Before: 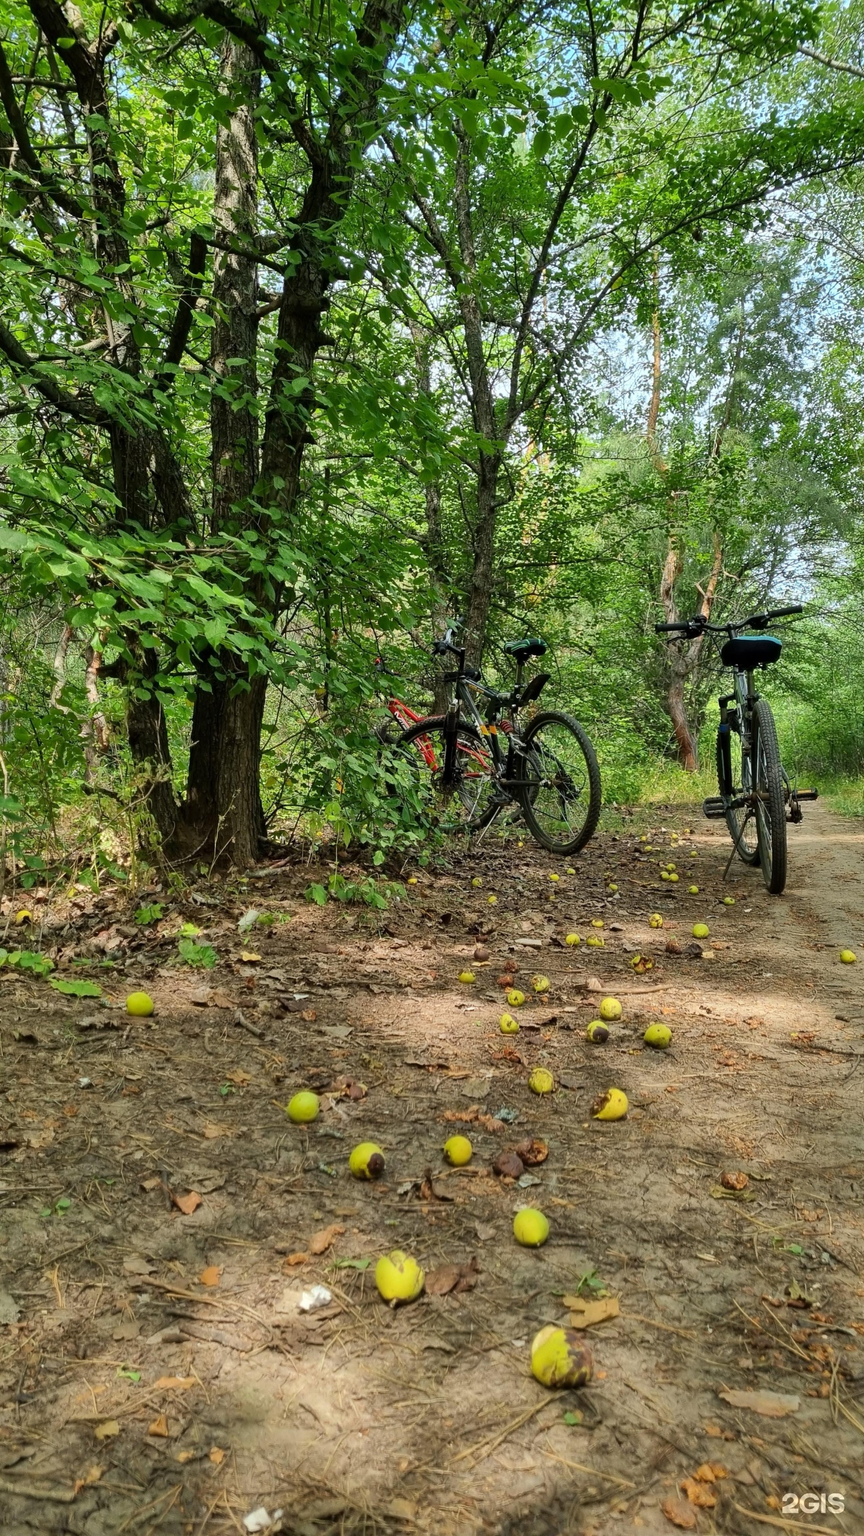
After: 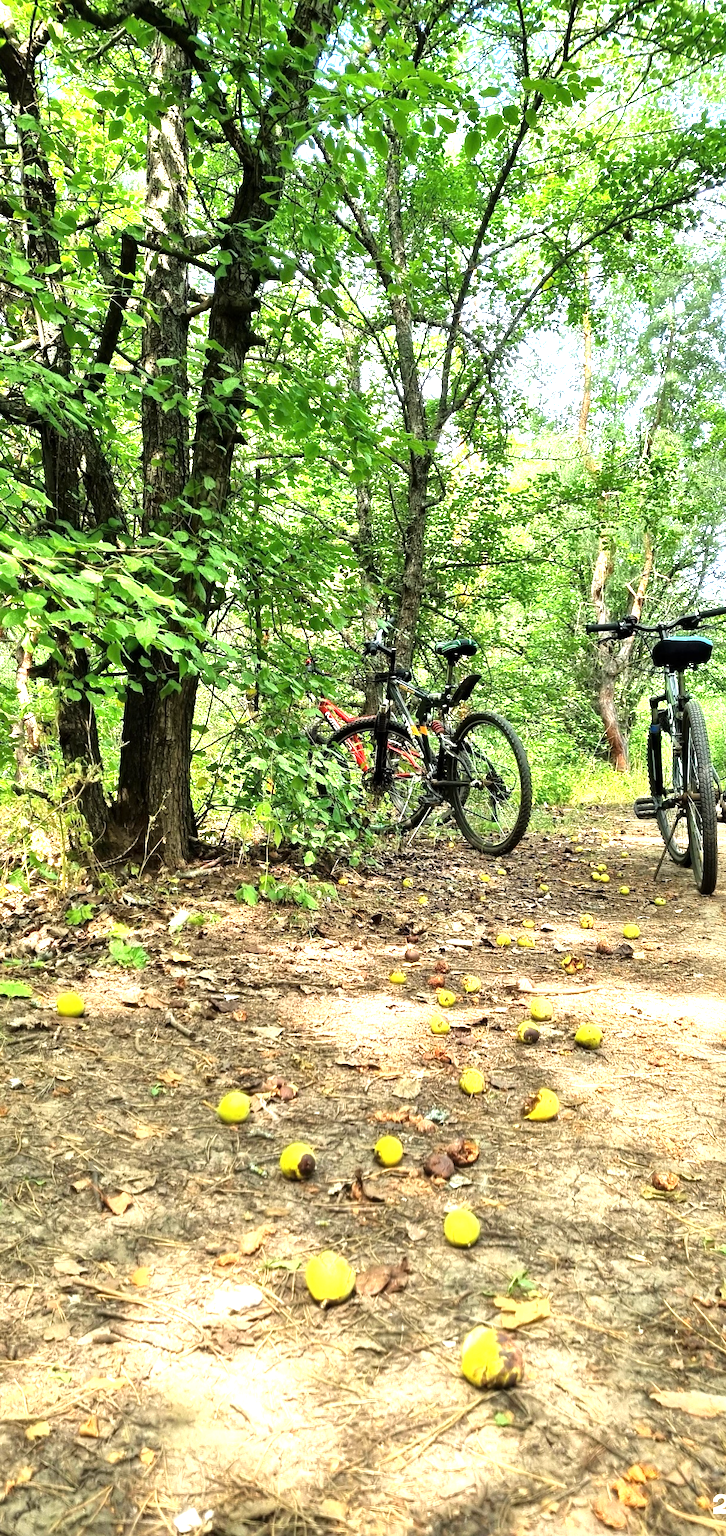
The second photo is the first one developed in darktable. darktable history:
crop: left 8.059%, right 7.421%
exposure: black level correction -0.001, exposure 0.901 EV, compensate exposure bias true, compensate highlight preservation false
local contrast: mode bilateral grid, contrast 21, coarseness 51, detail 119%, midtone range 0.2
tone equalizer: -8 EV -0.758 EV, -7 EV -0.689 EV, -6 EV -0.571 EV, -5 EV -0.397 EV, -3 EV 0.403 EV, -2 EV 0.6 EV, -1 EV 0.69 EV, +0 EV 0.753 EV
